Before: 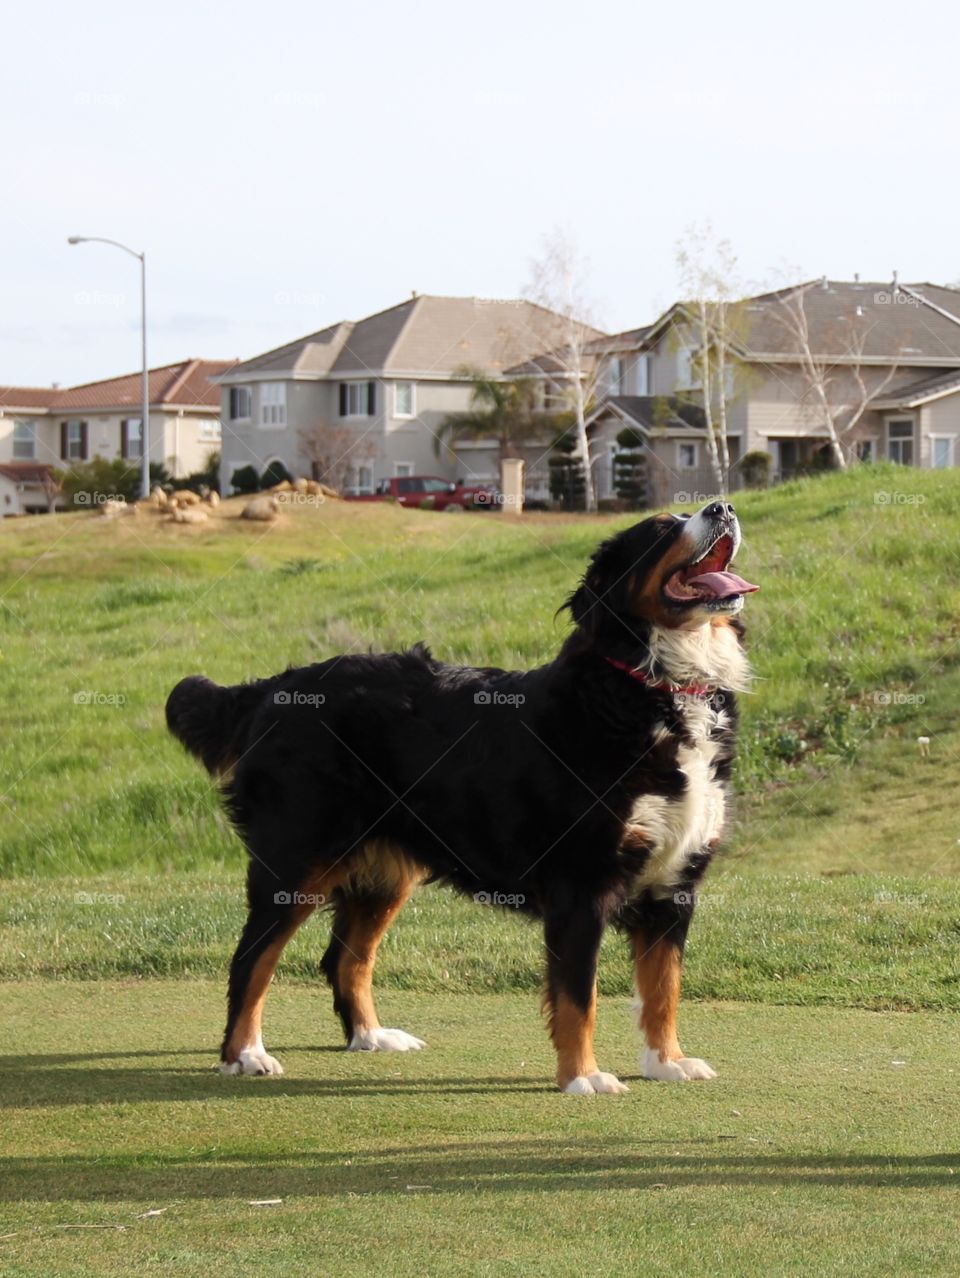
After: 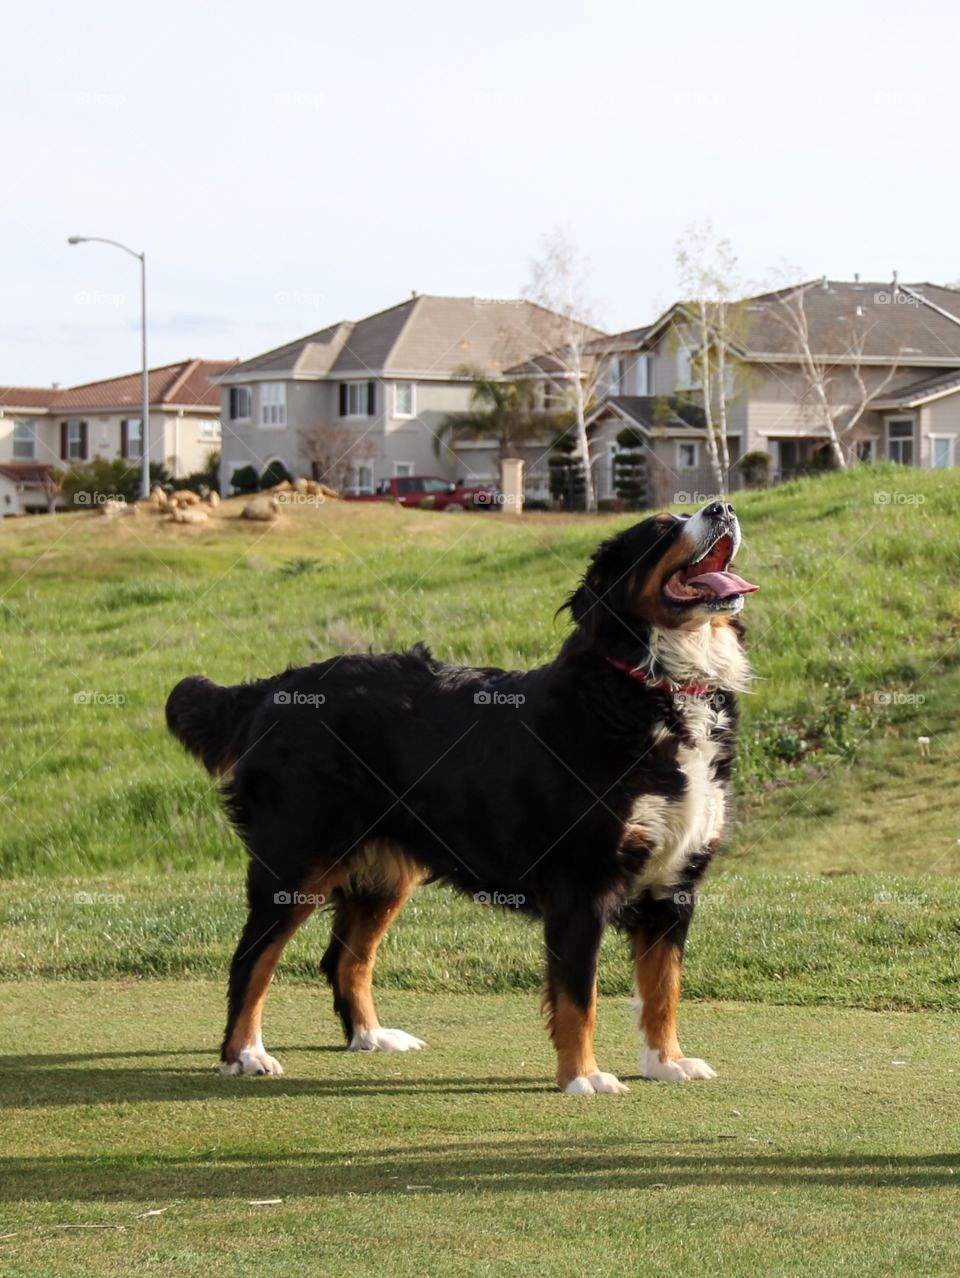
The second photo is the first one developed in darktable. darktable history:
color zones: curves: ch1 [(0.25, 0.5) (0.747, 0.71)]
local contrast: on, module defaults
